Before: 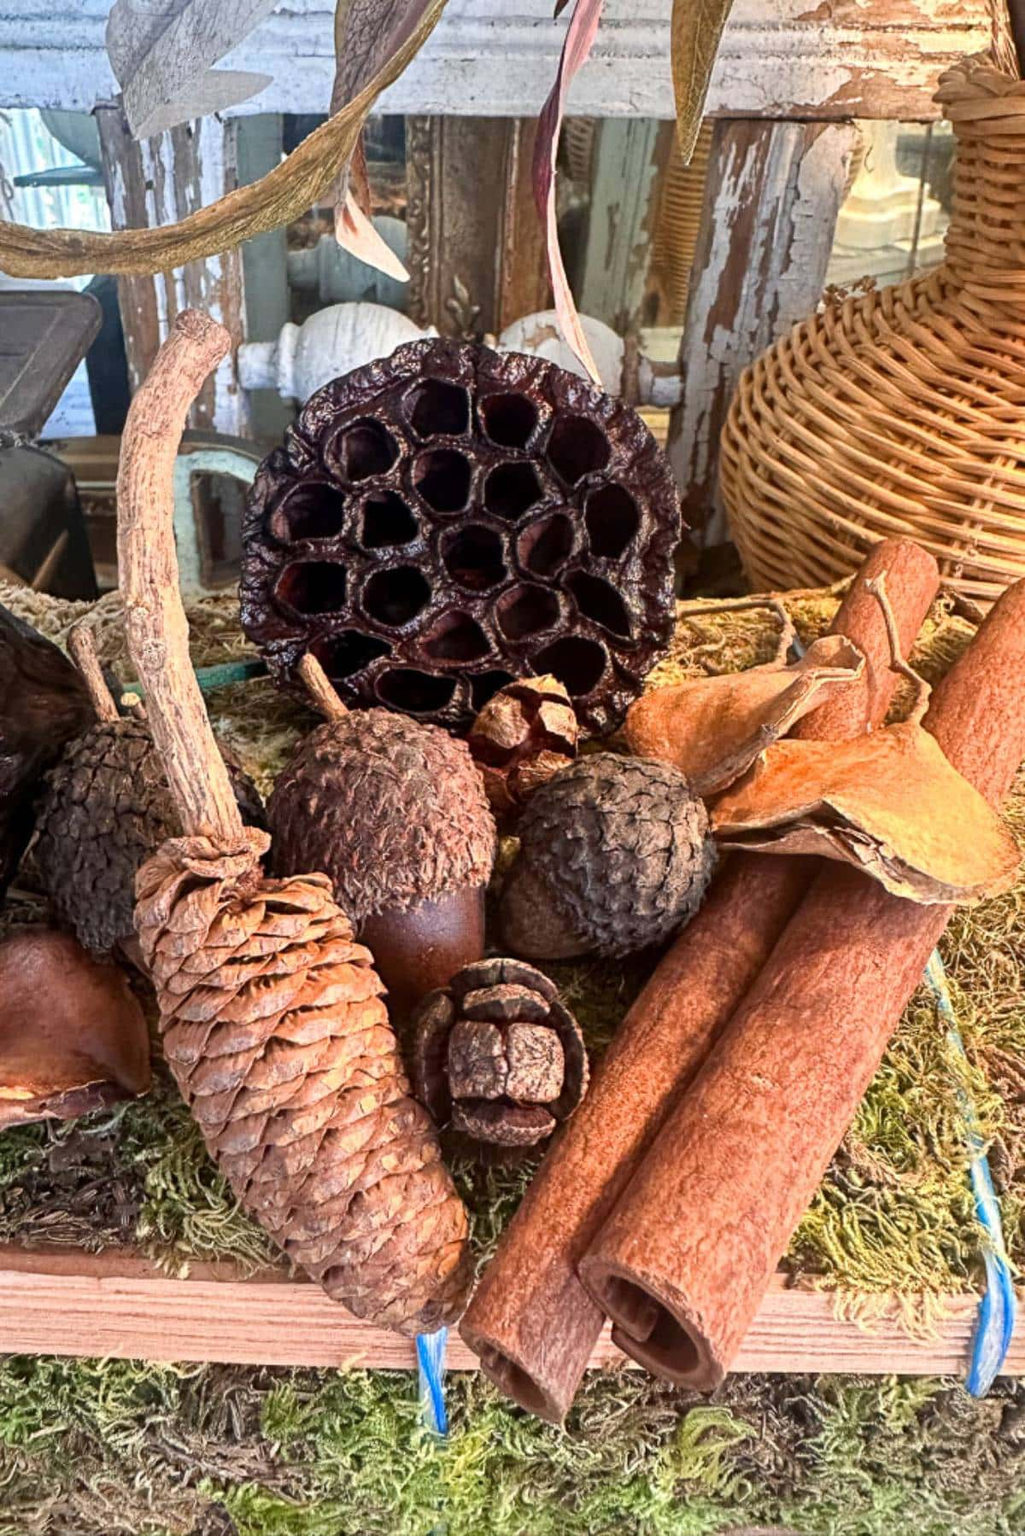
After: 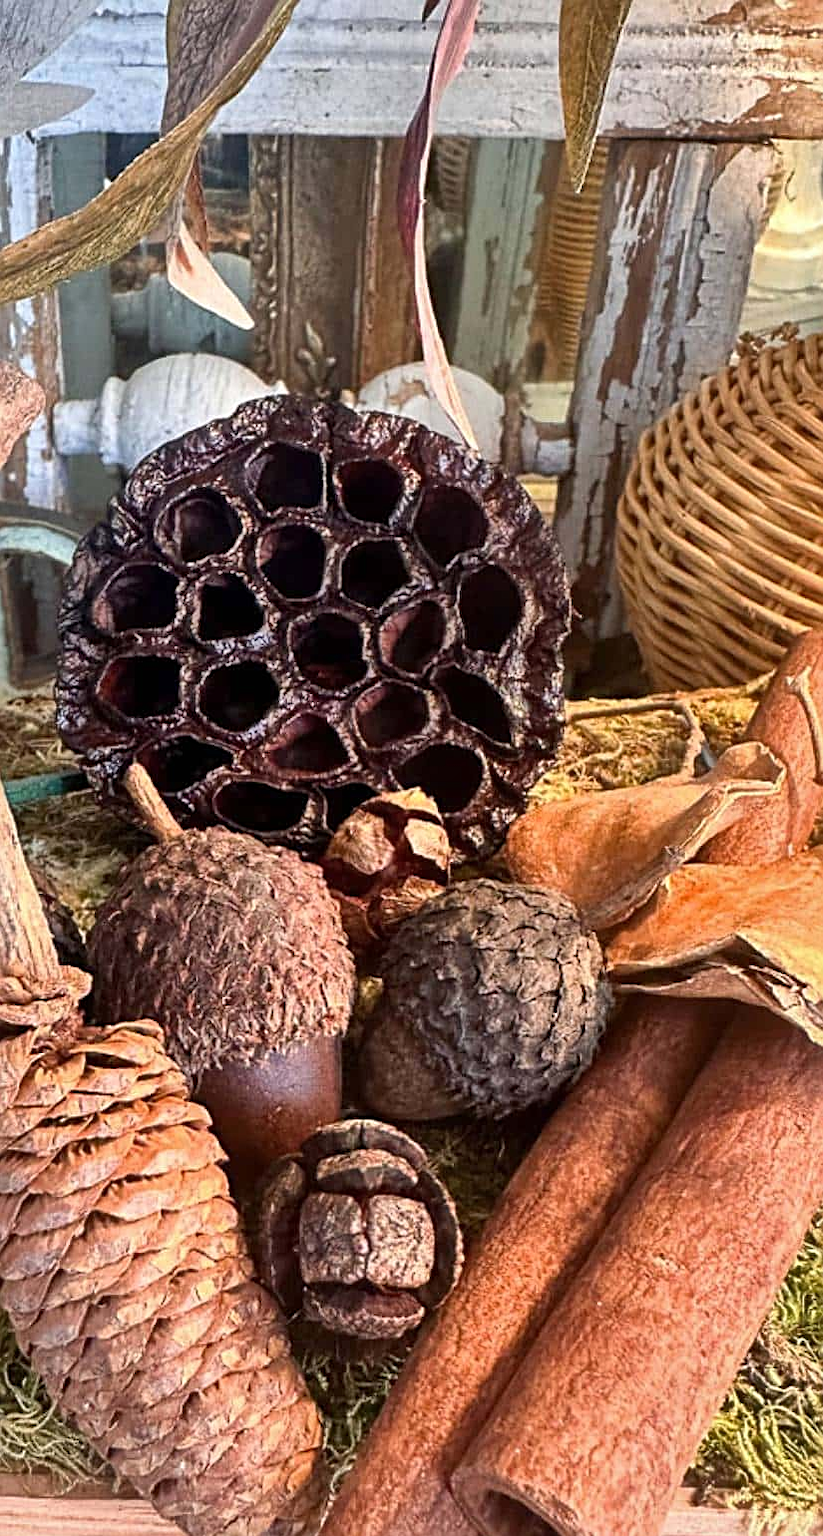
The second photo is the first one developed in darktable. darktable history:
crop: left 18.806%, right 12.308%, bottom 14.351%
sharpen: on, module defaults
shadows and highlights: soften with gaussian
